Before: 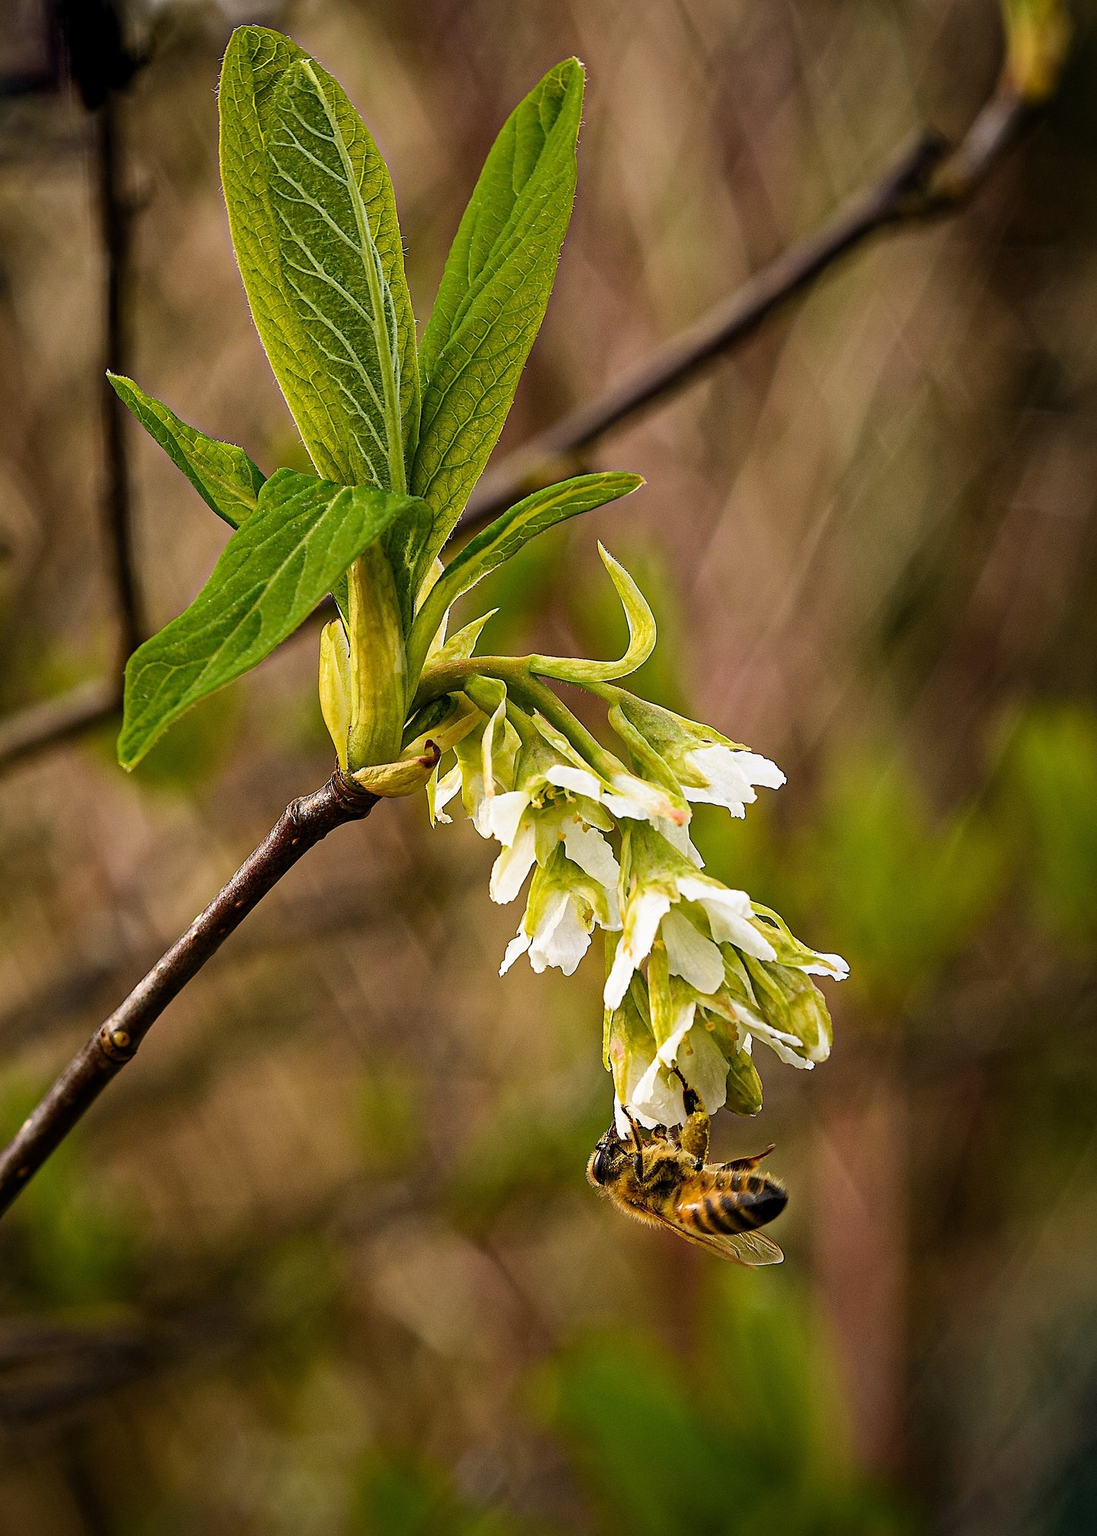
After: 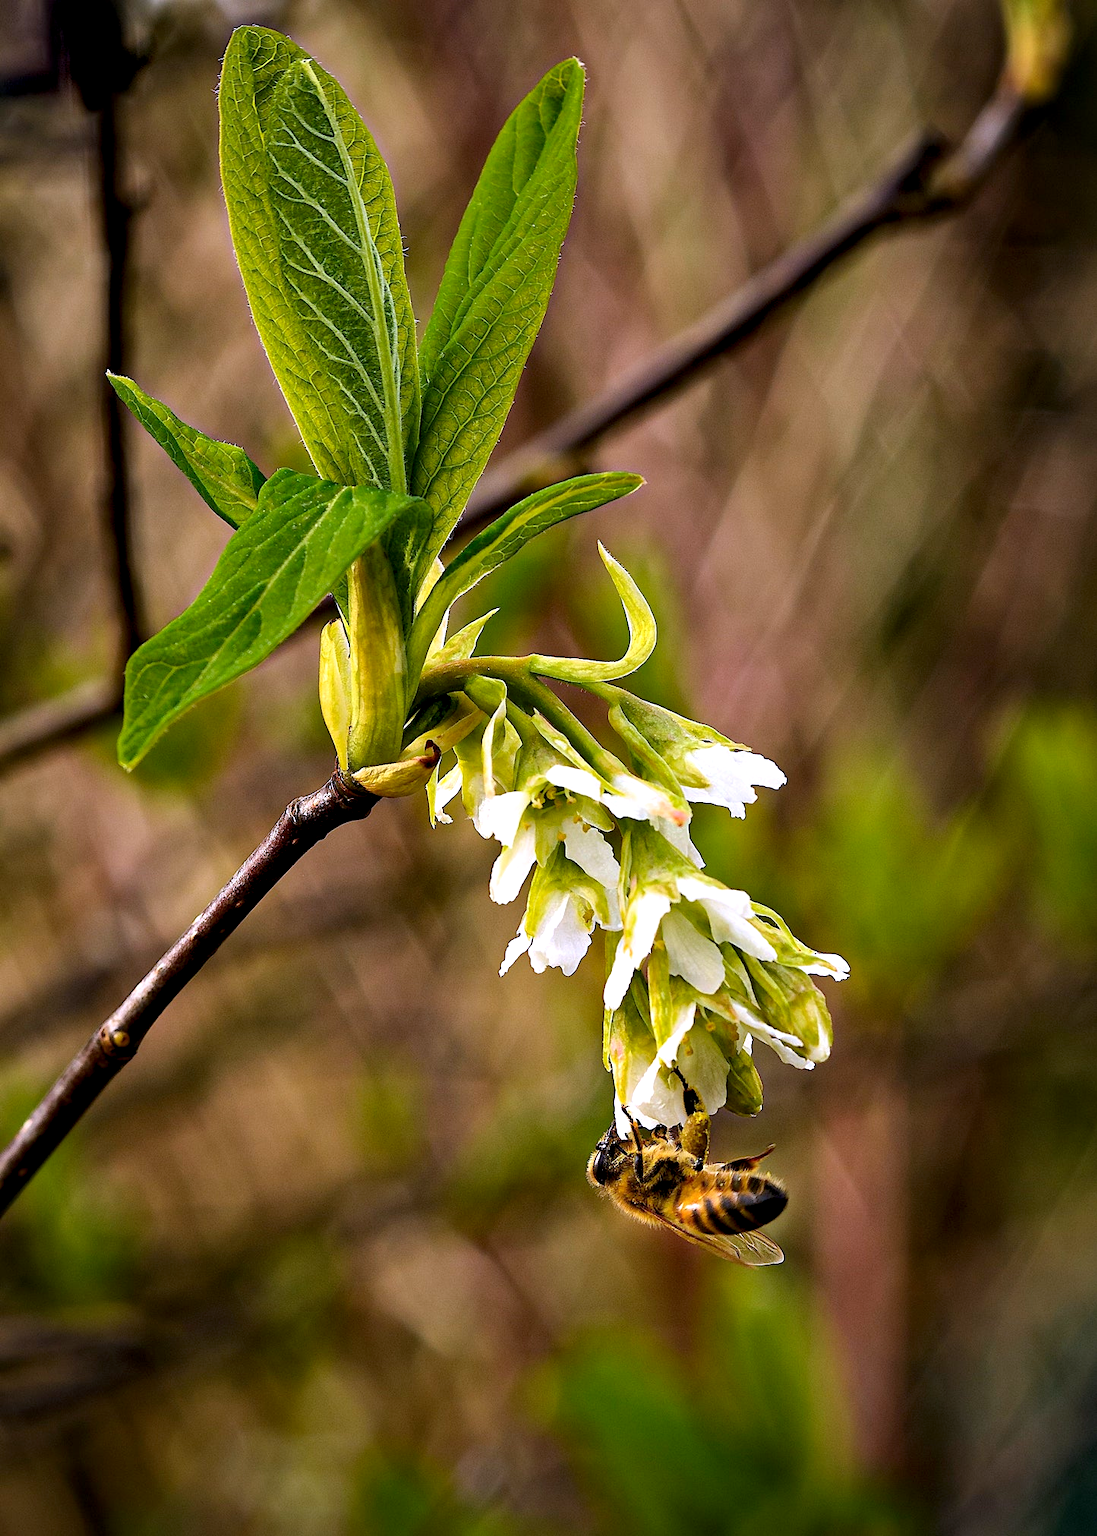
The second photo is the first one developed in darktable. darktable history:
color correction: highlights a* 3.48, highlights b* 1.8, saturation 1.22
exposure: black level correction 0, exposure 0 EV, compensate highlight preservation false
contrast equalizer: octaves 7, y [[0.514, 0.573, 0.581, 0.508, 0.5, 0.5], [0.5 ×6], [0.5 ×6], [0 ×6], [0 ×6]]
color calibration: illuminant custom, x 0.371, y 0.382, temperature 4278.88 K
